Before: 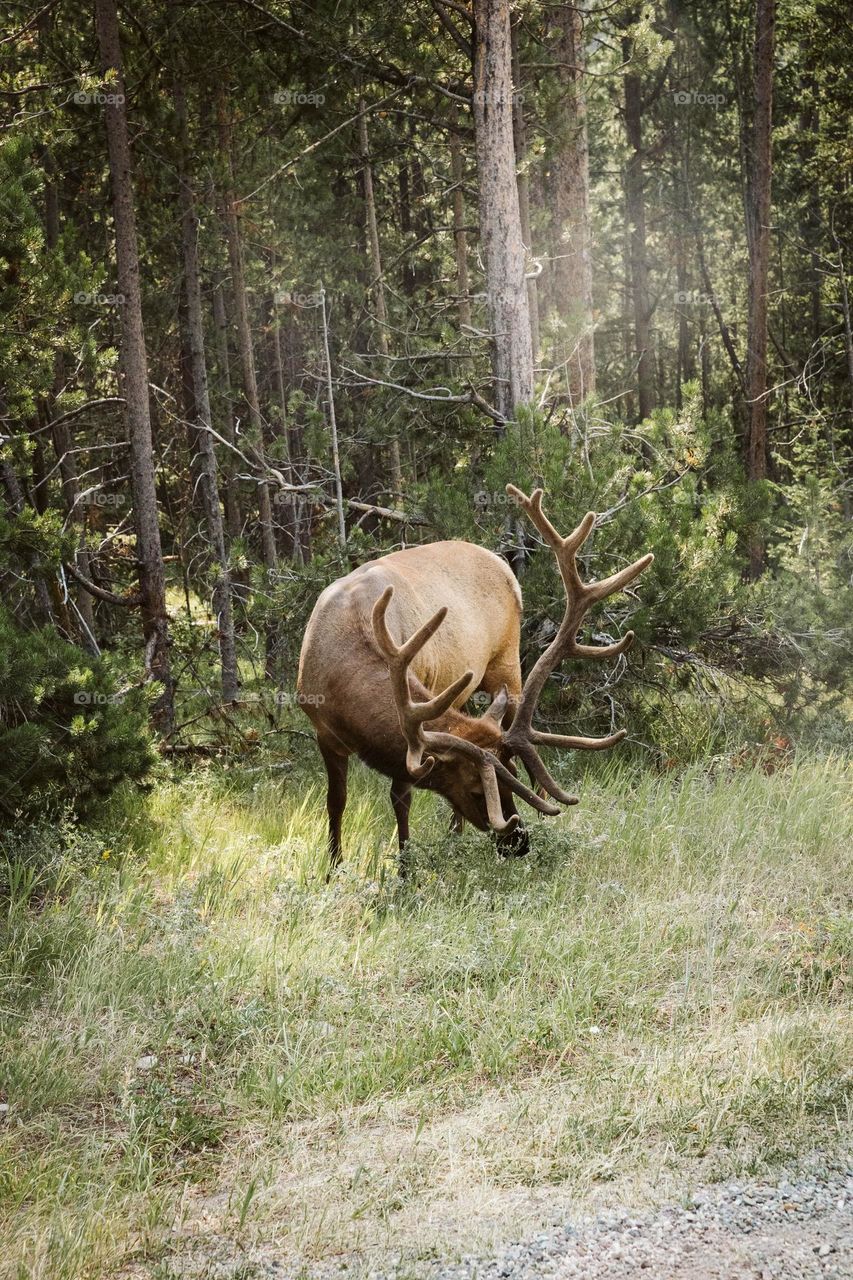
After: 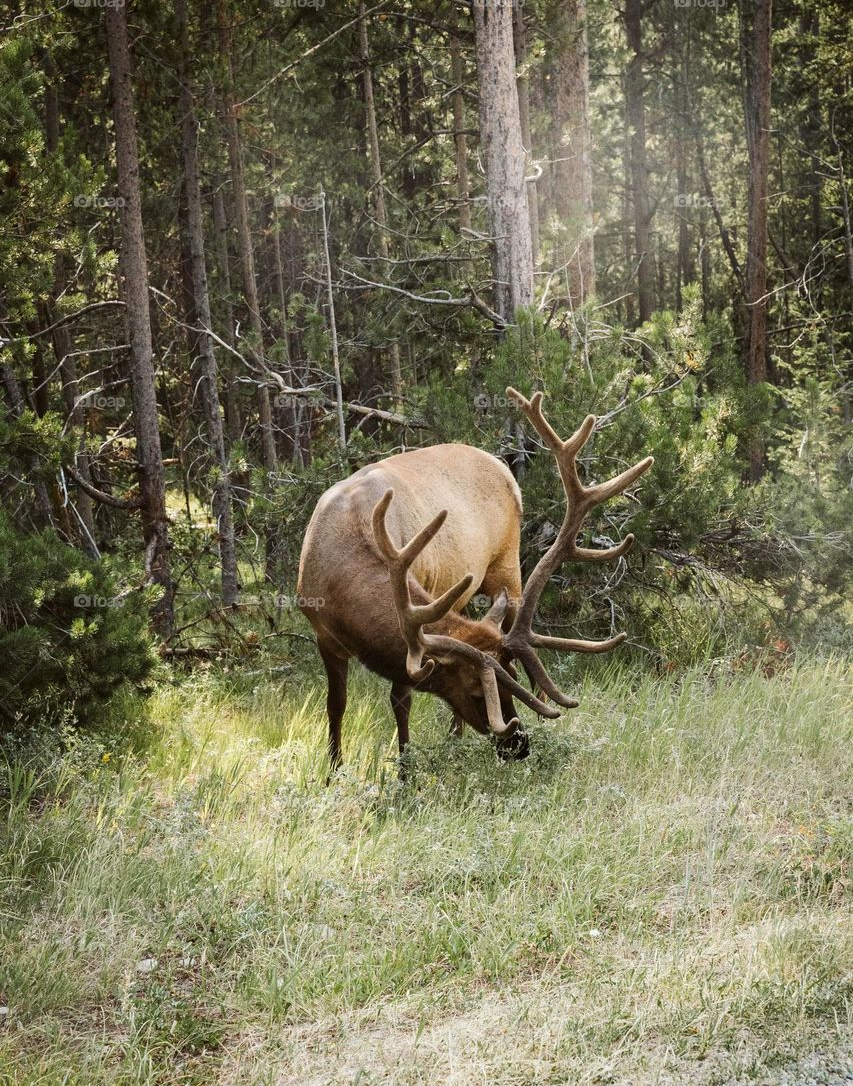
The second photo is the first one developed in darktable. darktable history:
crop: top 7.583%, bottom 7.548%
